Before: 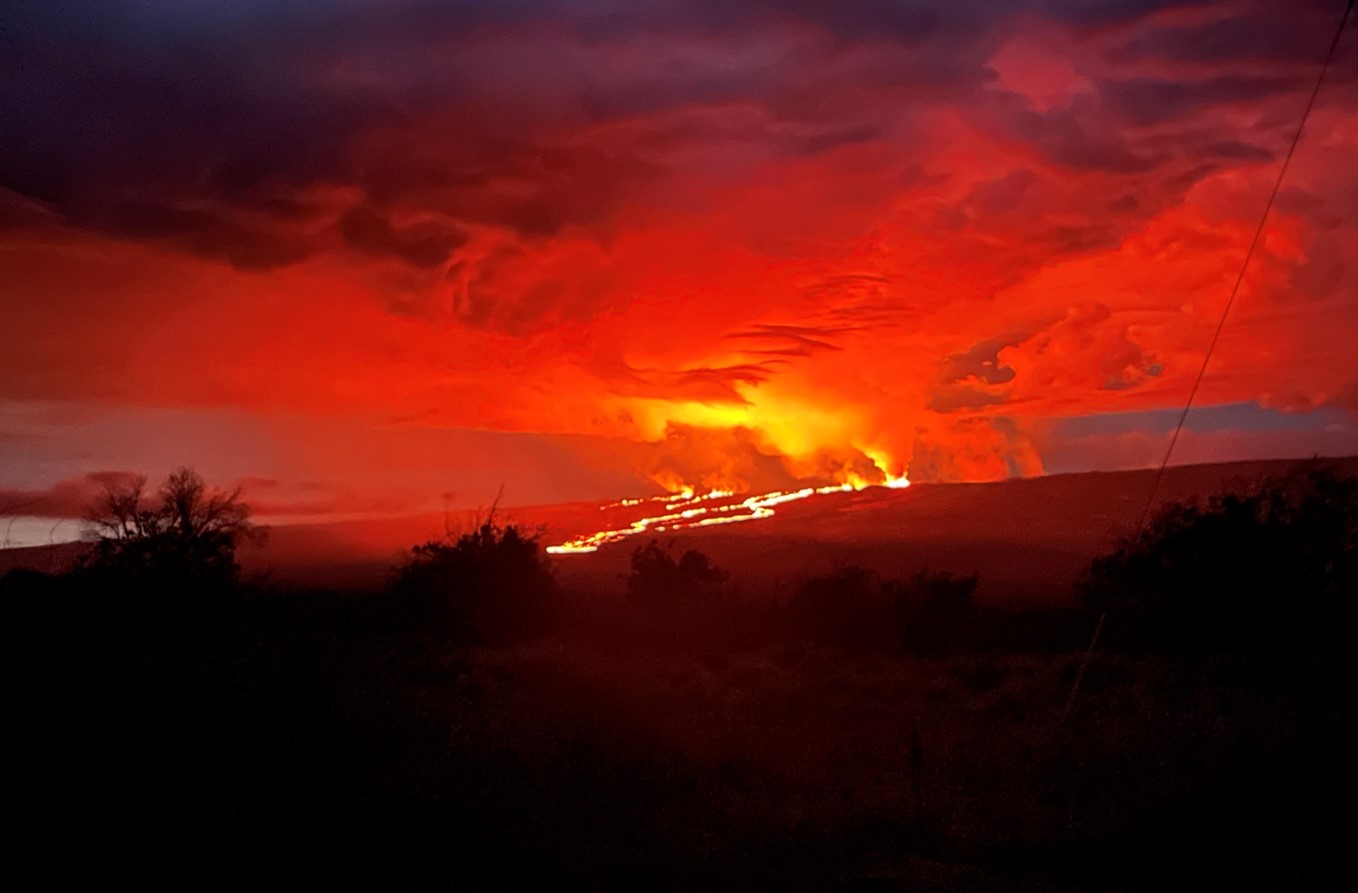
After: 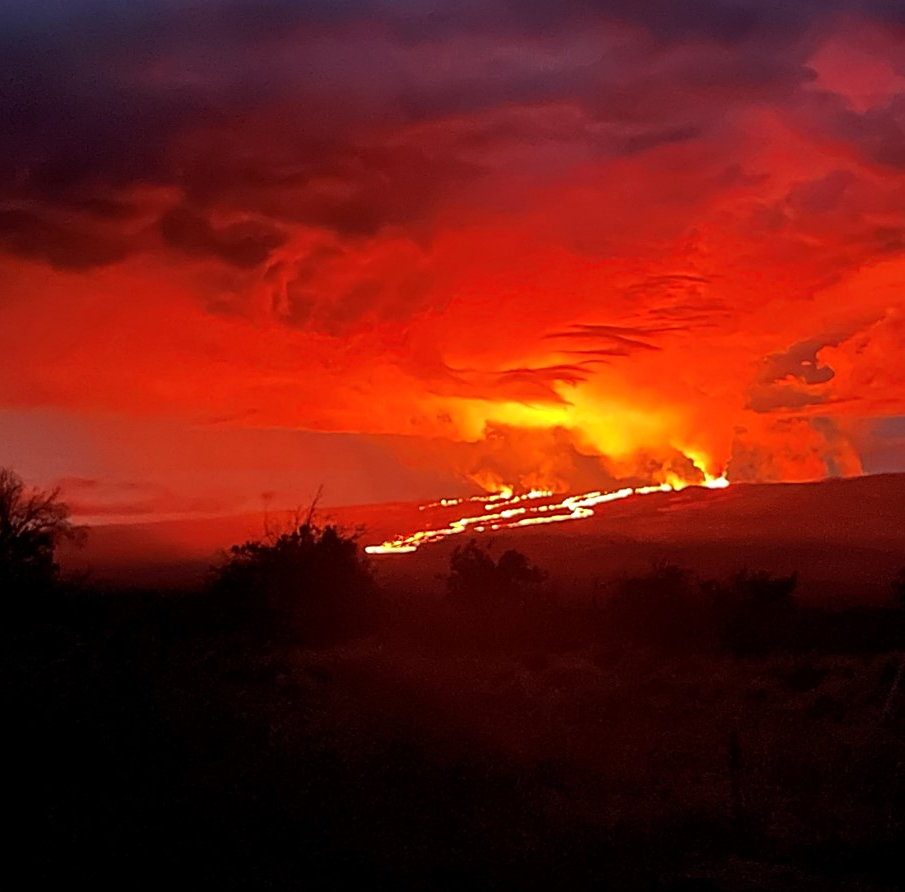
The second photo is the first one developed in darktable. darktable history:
crop and rotate: left 13.342%, right 19.991%
sharpen: on, module defaults
tone equalizer: on, module defaults
